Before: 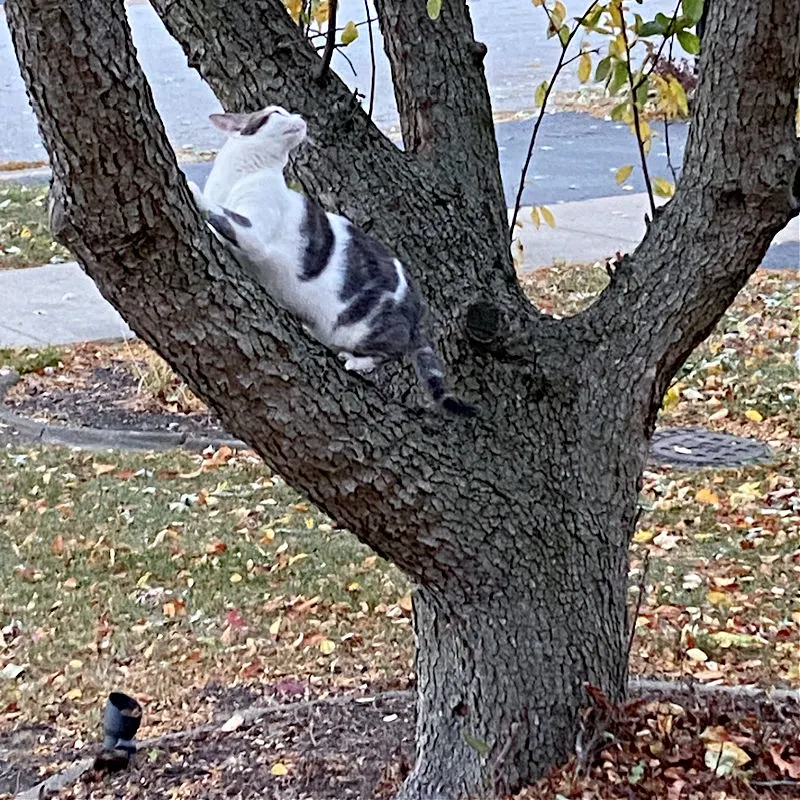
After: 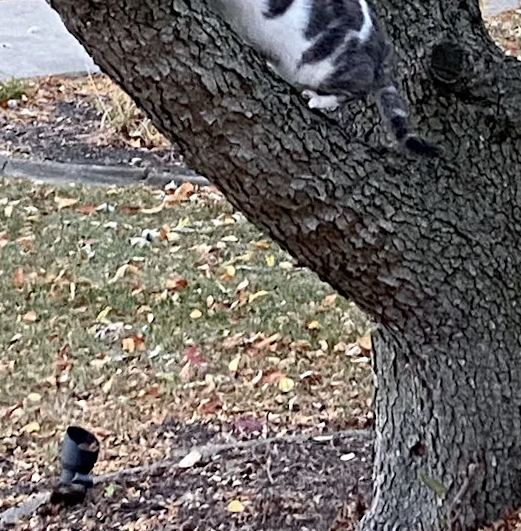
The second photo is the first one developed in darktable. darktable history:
contrast brightness saturation: contrast 0.11, saturation -0.16
crop and rotate: angle -1°, left 3.894%, top 32.38%, right 29.777%
